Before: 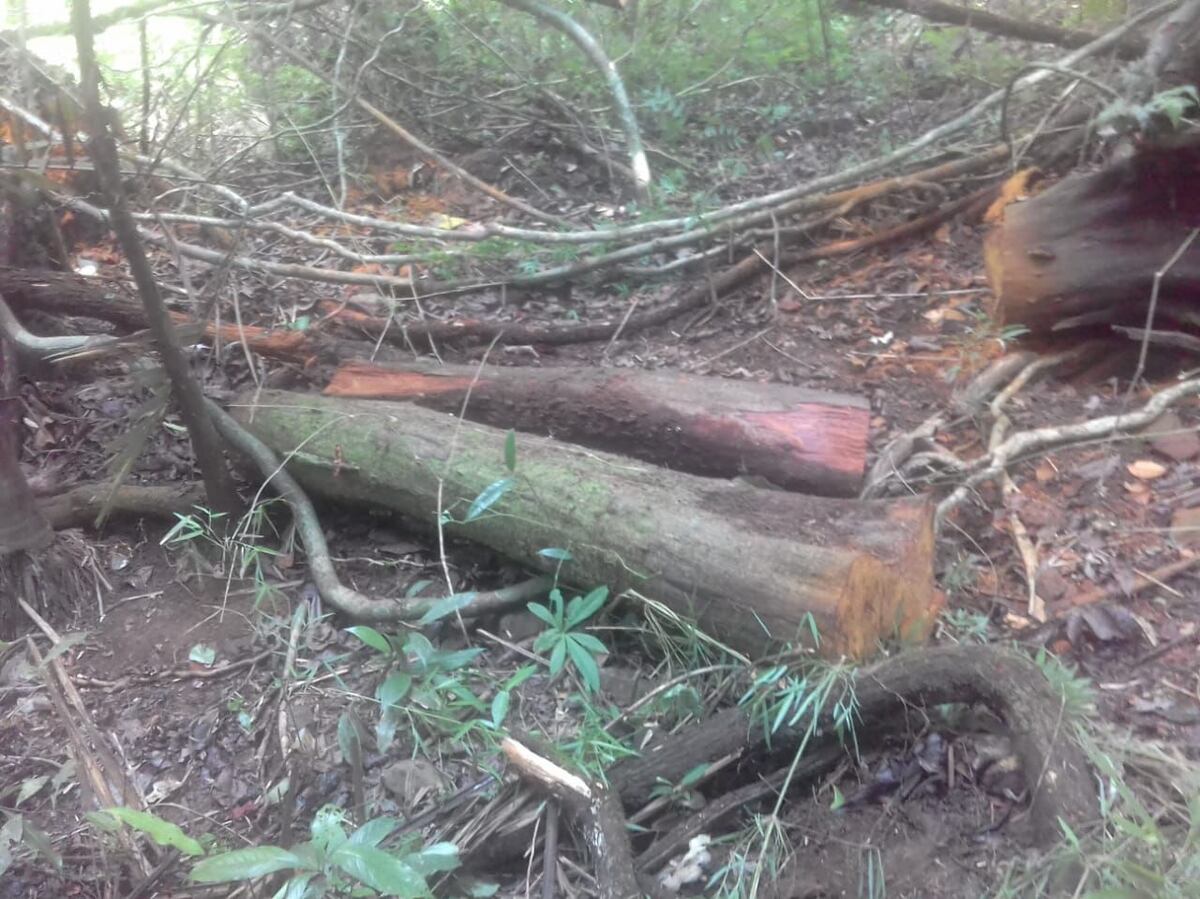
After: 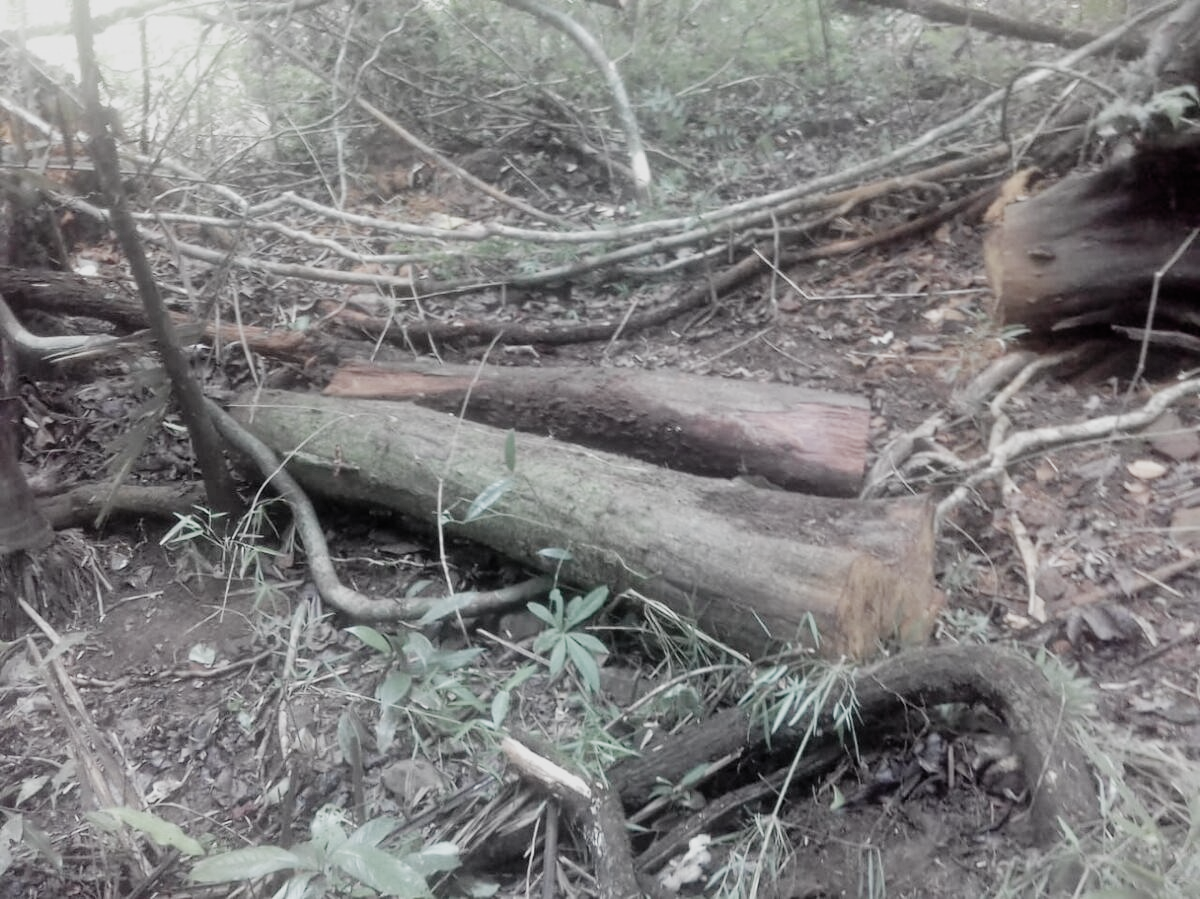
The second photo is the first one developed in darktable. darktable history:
contrast brightness saturation: contrast 0.047
exposure: compensate exposure bias true, compensate highlight preservation false
filmic rgb: black relative exposure -5.09 EV, white relative exposure 3.96 EV, hardness 2.88, contrast 1.296, highlights saturation mix -29.98%, preserve chrominance no, color science v5 (2021)
